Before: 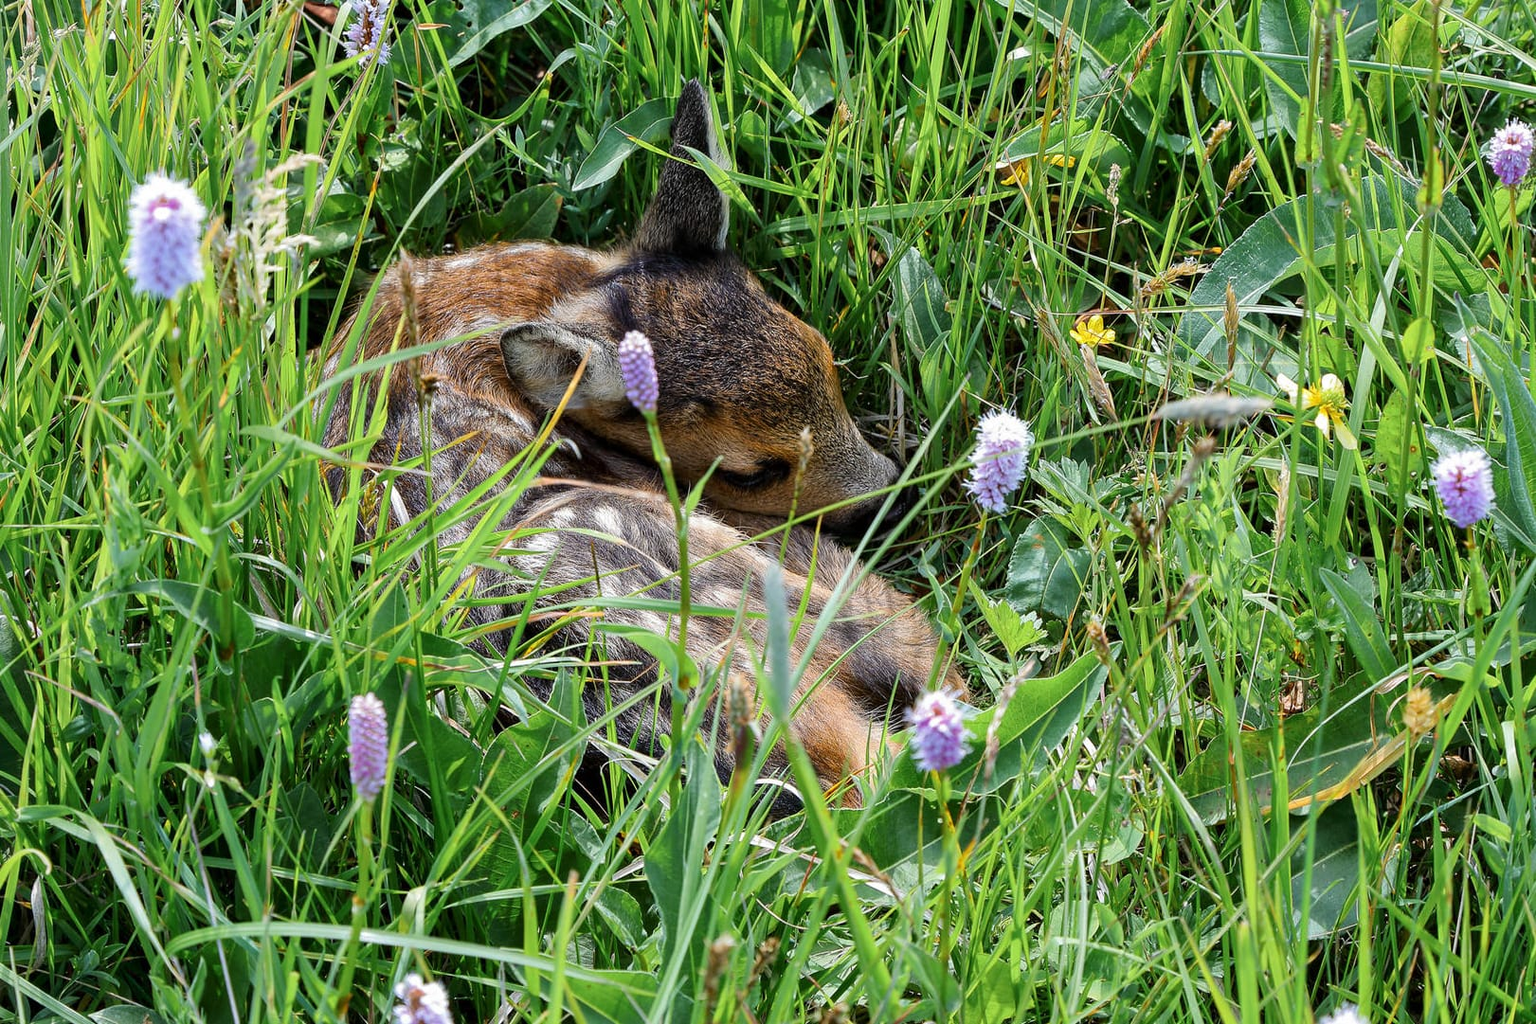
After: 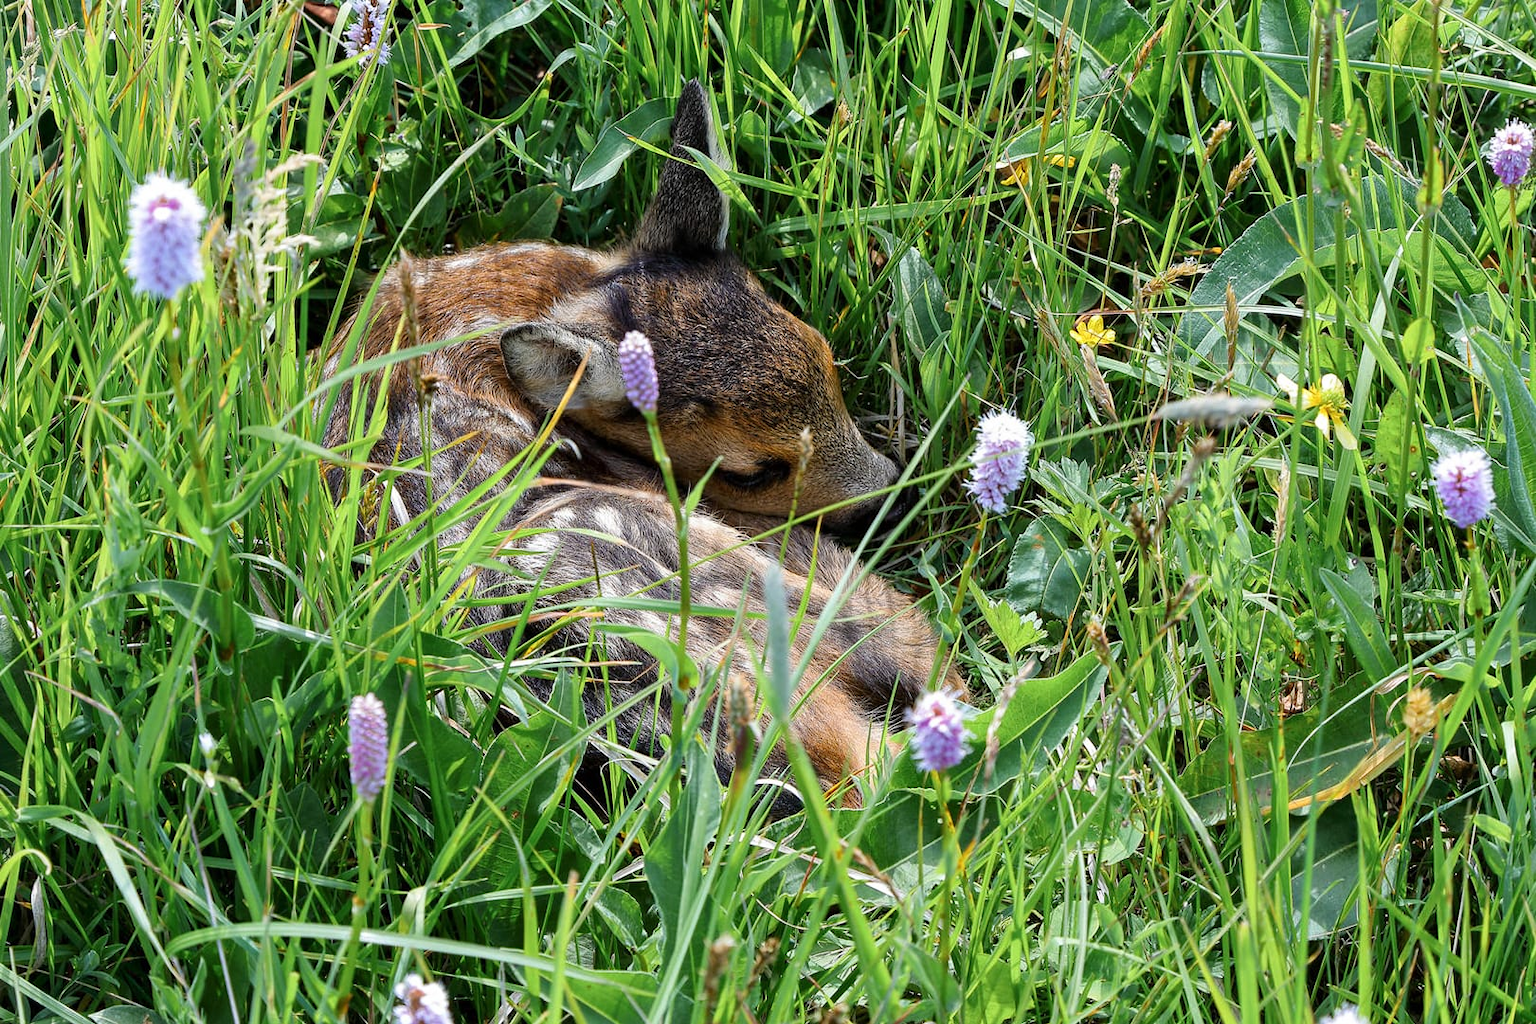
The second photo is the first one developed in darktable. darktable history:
shadows and highlights: shadows -0.819, highlights 40.02
